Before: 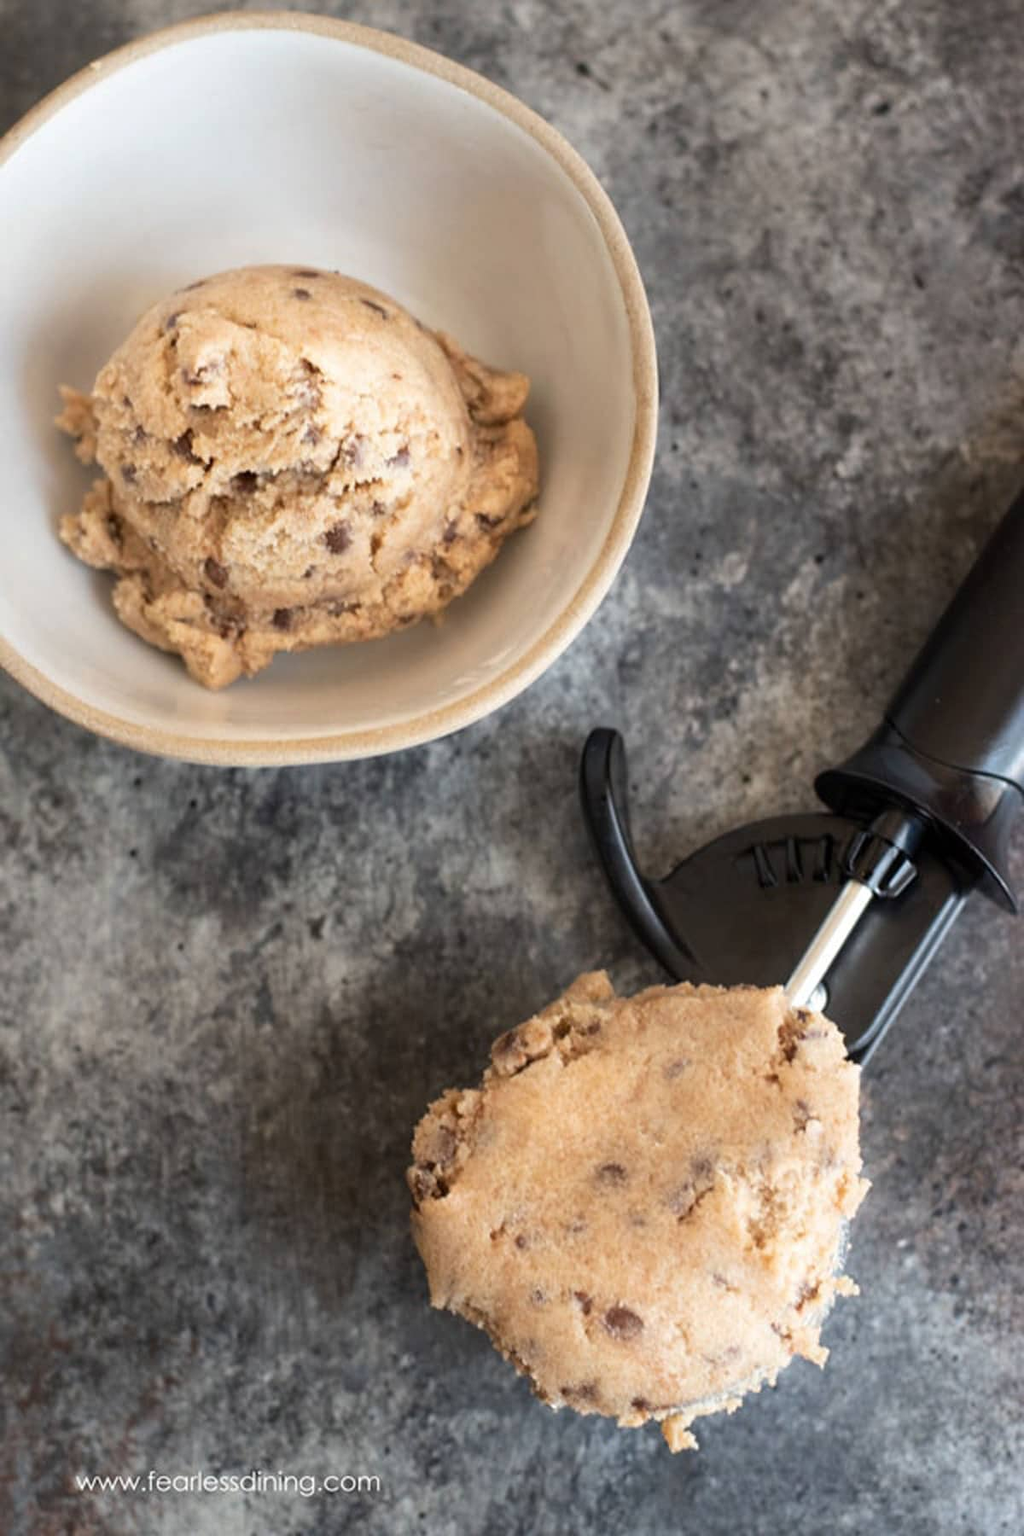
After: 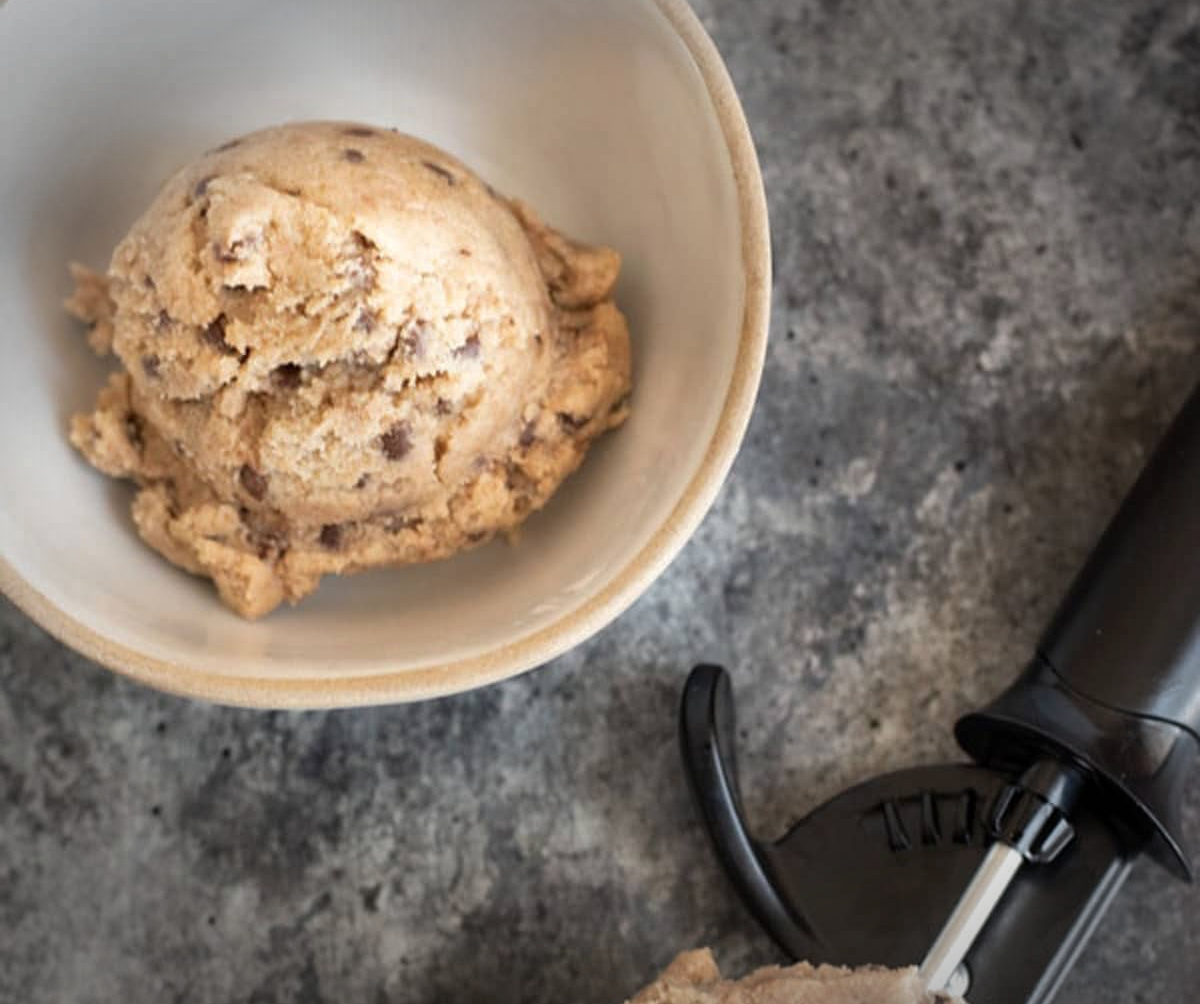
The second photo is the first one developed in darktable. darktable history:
shadows and highlights: shadows 8.69, white point adjustment 0.995, highlights -38.18, highlights color adjustment 49.71%
crop and rotate: top 10.536%, bottom 33.639%
vignetting: fall-off start 90.45%, fall-off radius 38.91%, width/height ratio 1.219, shape 1.29
